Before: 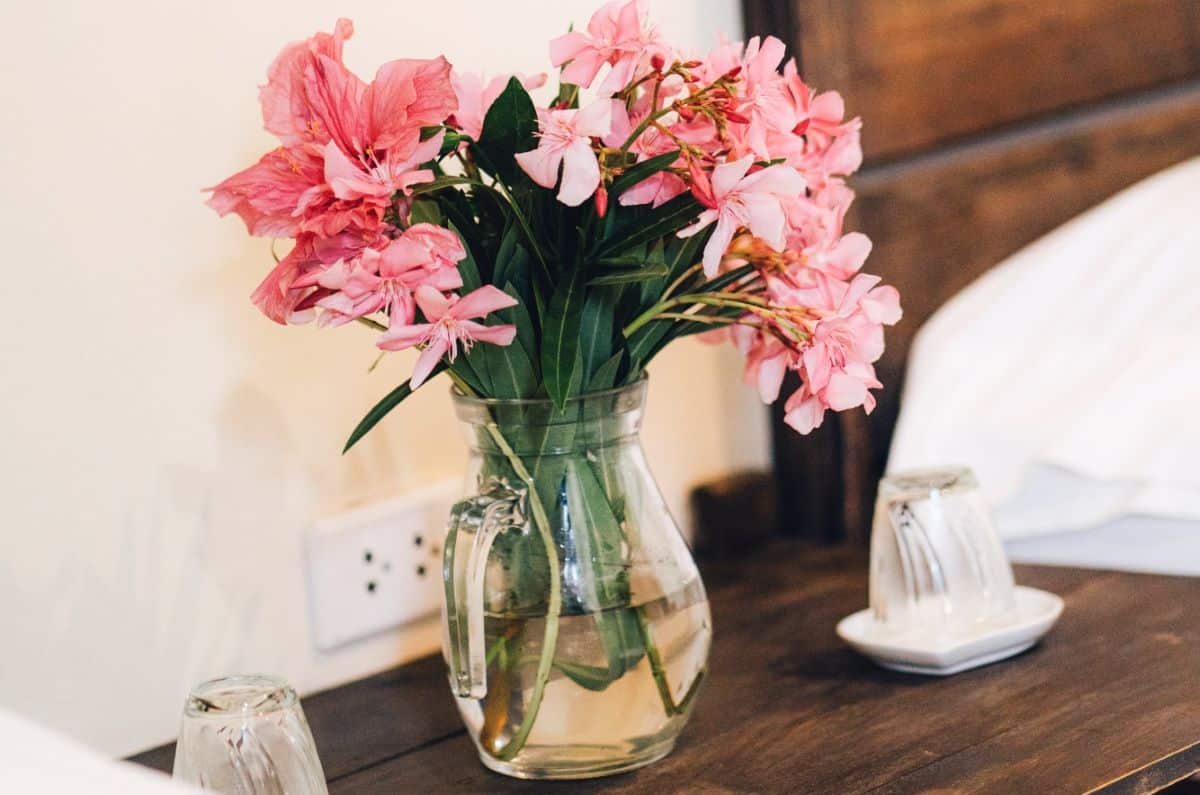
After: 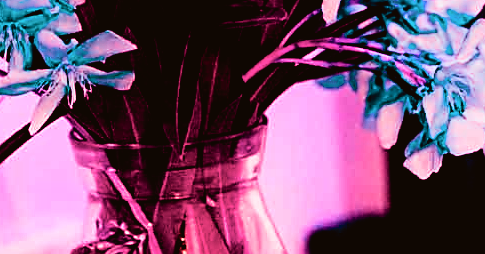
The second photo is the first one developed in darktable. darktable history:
tone curve: curves: ch0 [(0, 0.023) (0.1, 0.084) (0.184, 0.168) (0.45, 0.54) (0.57, 0.683) (0.722, 0.825) (0.877, 0.948) (1, 1)]; ch1 [(0, 0) (0.414, 0.395) (0.453, 0.437) (0.502, 0.509) (0.521, 0.519) (0.573, 0.568) (0.618, 0.61) (0.654, 0.642) (1, 1)]; ch2 [(0, 0) (0.421, 0.43) (0.45, 0.463) (0.492, 0.504) (0.511, 0.519) (0.557, 0.557) (0.602, 0.605) (1, 1)], color space Lab, independent channels, preserve colors none
color balance rgb: shadows lift › luminance -18.76%, shadows lift › chroma 35.44%, power › luminance -3.76%, power › hue 142.17°, highlights gain › chroma 7.5%, highlights gain › hue 184.75°, global offset › luminance -0.52%, global offset › chroma 0.91%, global offset › hue 173.36°, shadows fall-off 300%, white fulcrum 2 EV, highlights fall-off 300%, linear chroma grading › shadows 17.19%, linear chroma grading › highlights 61.12%, linear chroma grading › global chroma 50%, hue shift -150.52°, perceptual brilliance grading › global brilliance 12%, mask middle-gray fulcrum 100%, contrast gray fulcrum 38.43%, contrast 35.15%, saturation formula JzAzBz (2021)
sharpen: on, module defaults
crop: left 31.751%, top 32.172%, right 27.8%, bottom 35.83%
filmic rgb: black relative exposure -5 EV, hardness 2.88, contrast 1.2, highlights saturation mix -30%
